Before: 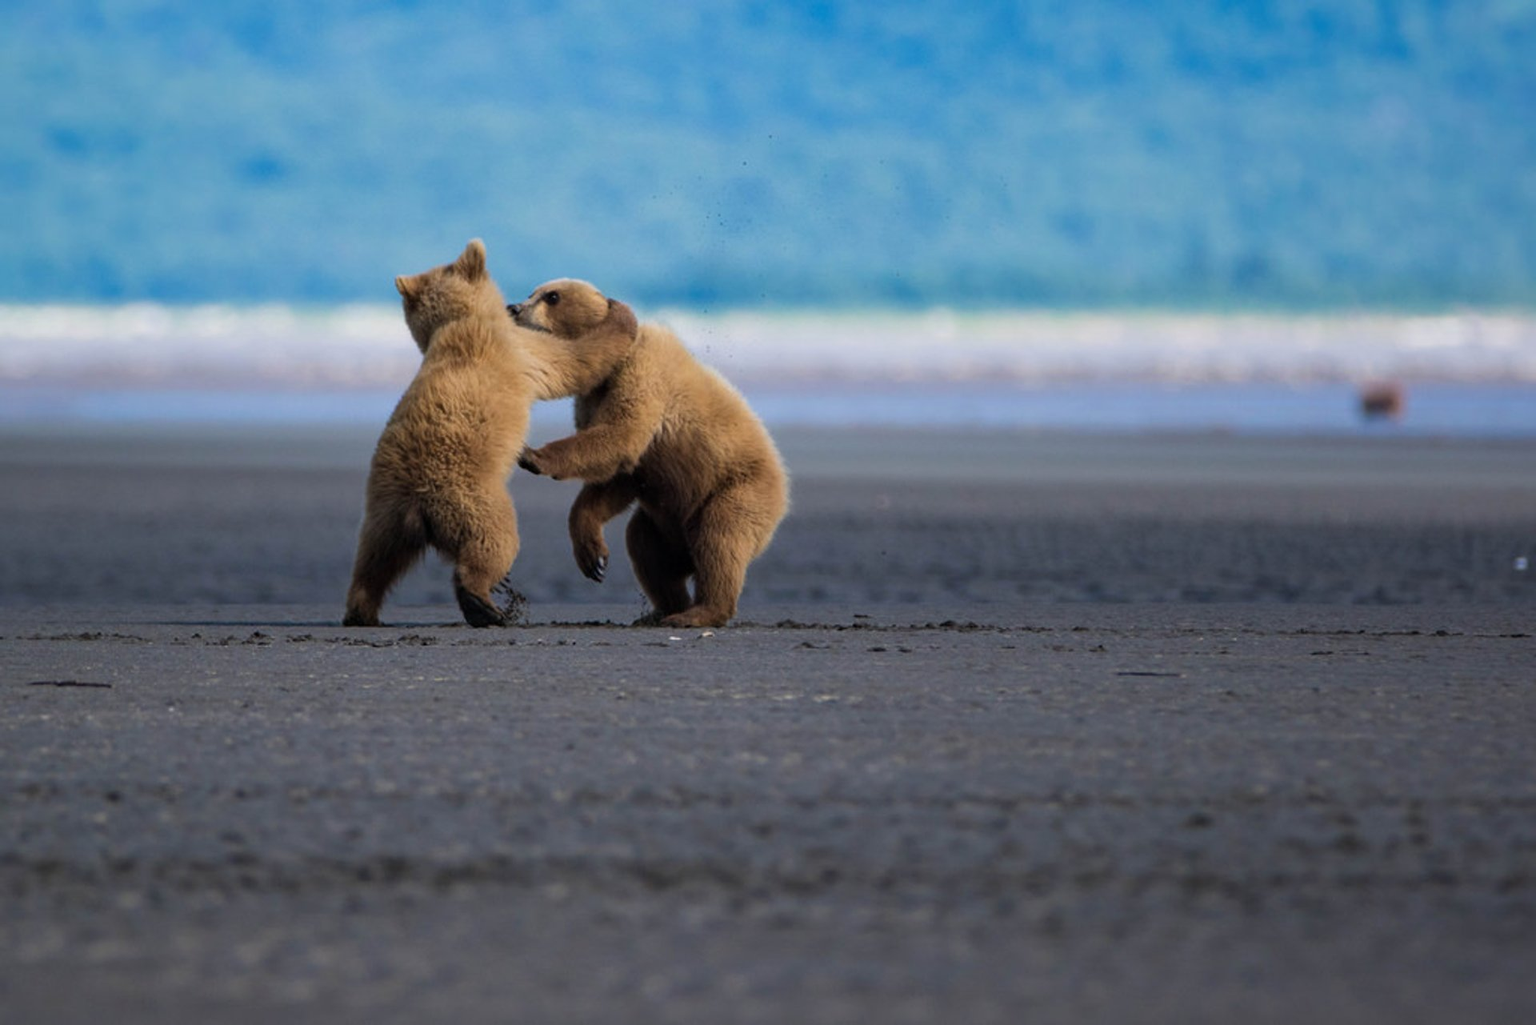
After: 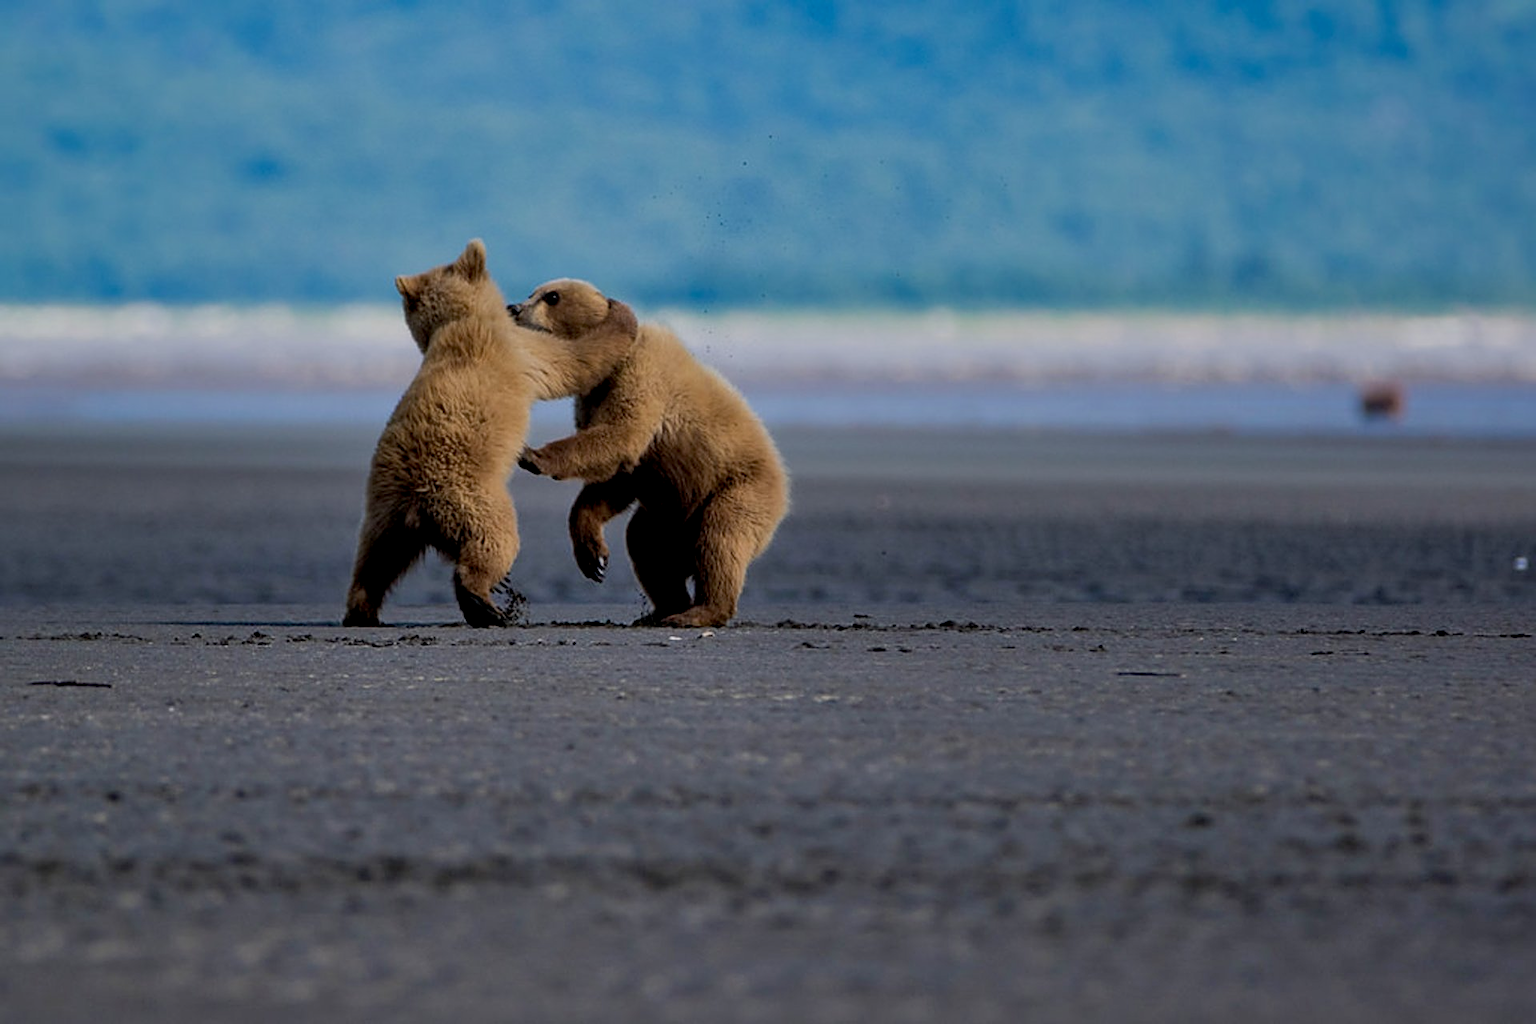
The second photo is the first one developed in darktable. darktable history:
sharpen: amount 0.582
exposure: black level correction 0.011, exposure -0.478 EV, compensate highlight preservation false
shadows and highlights: white point adjustment 0.131, highlights -69.84, soften with gaussian
